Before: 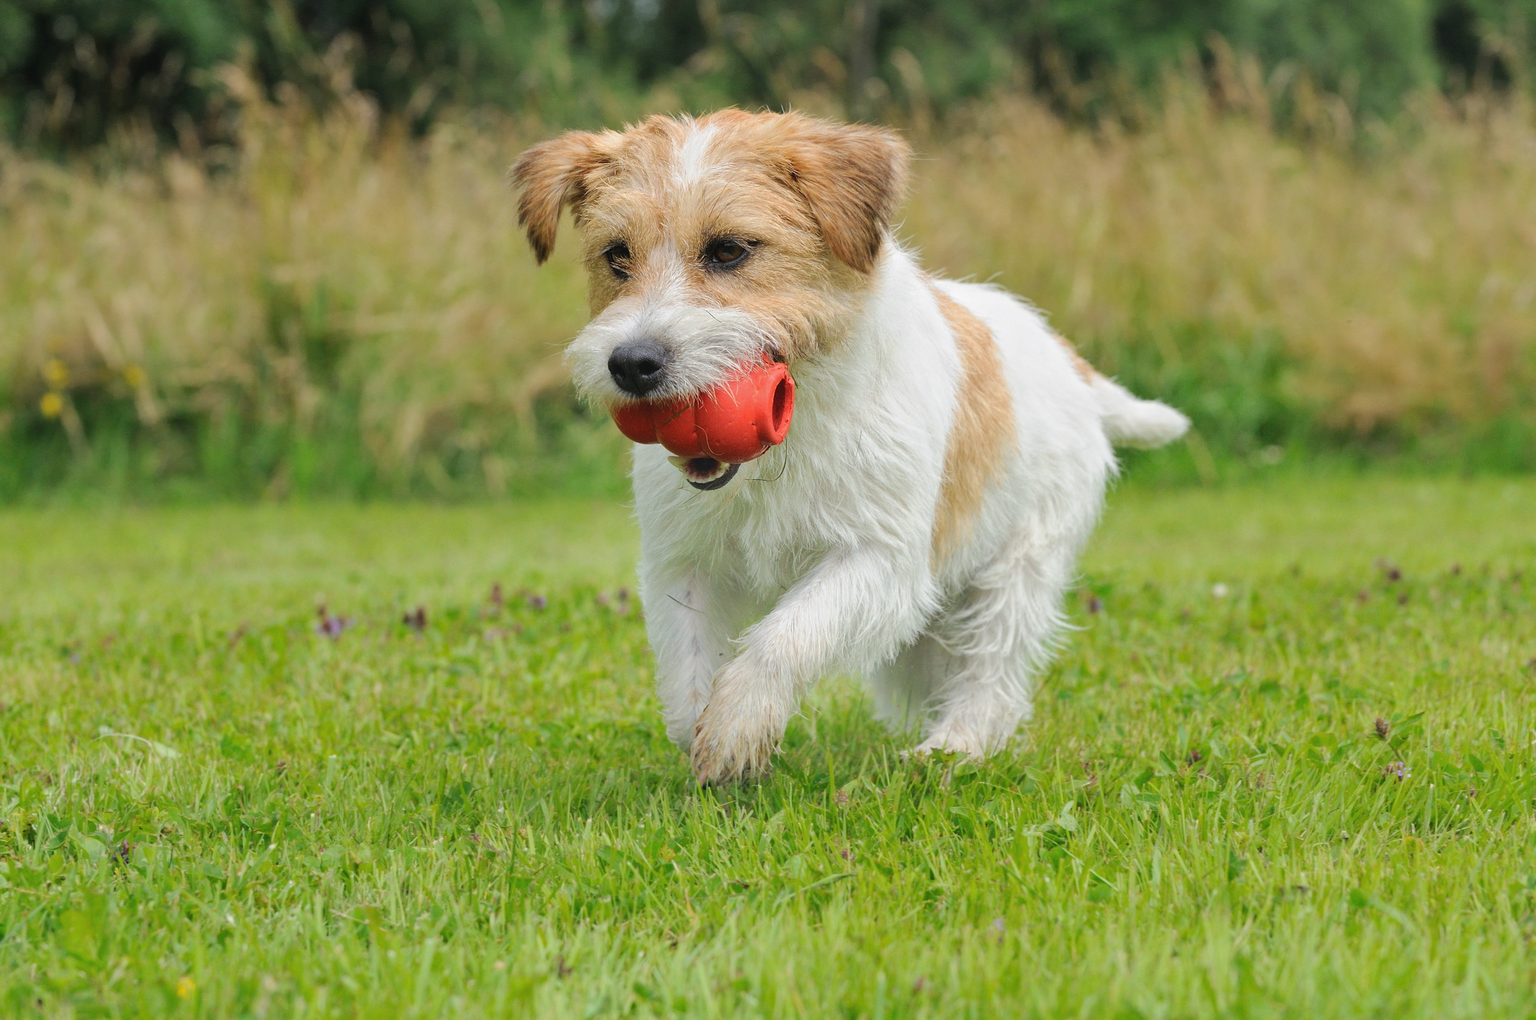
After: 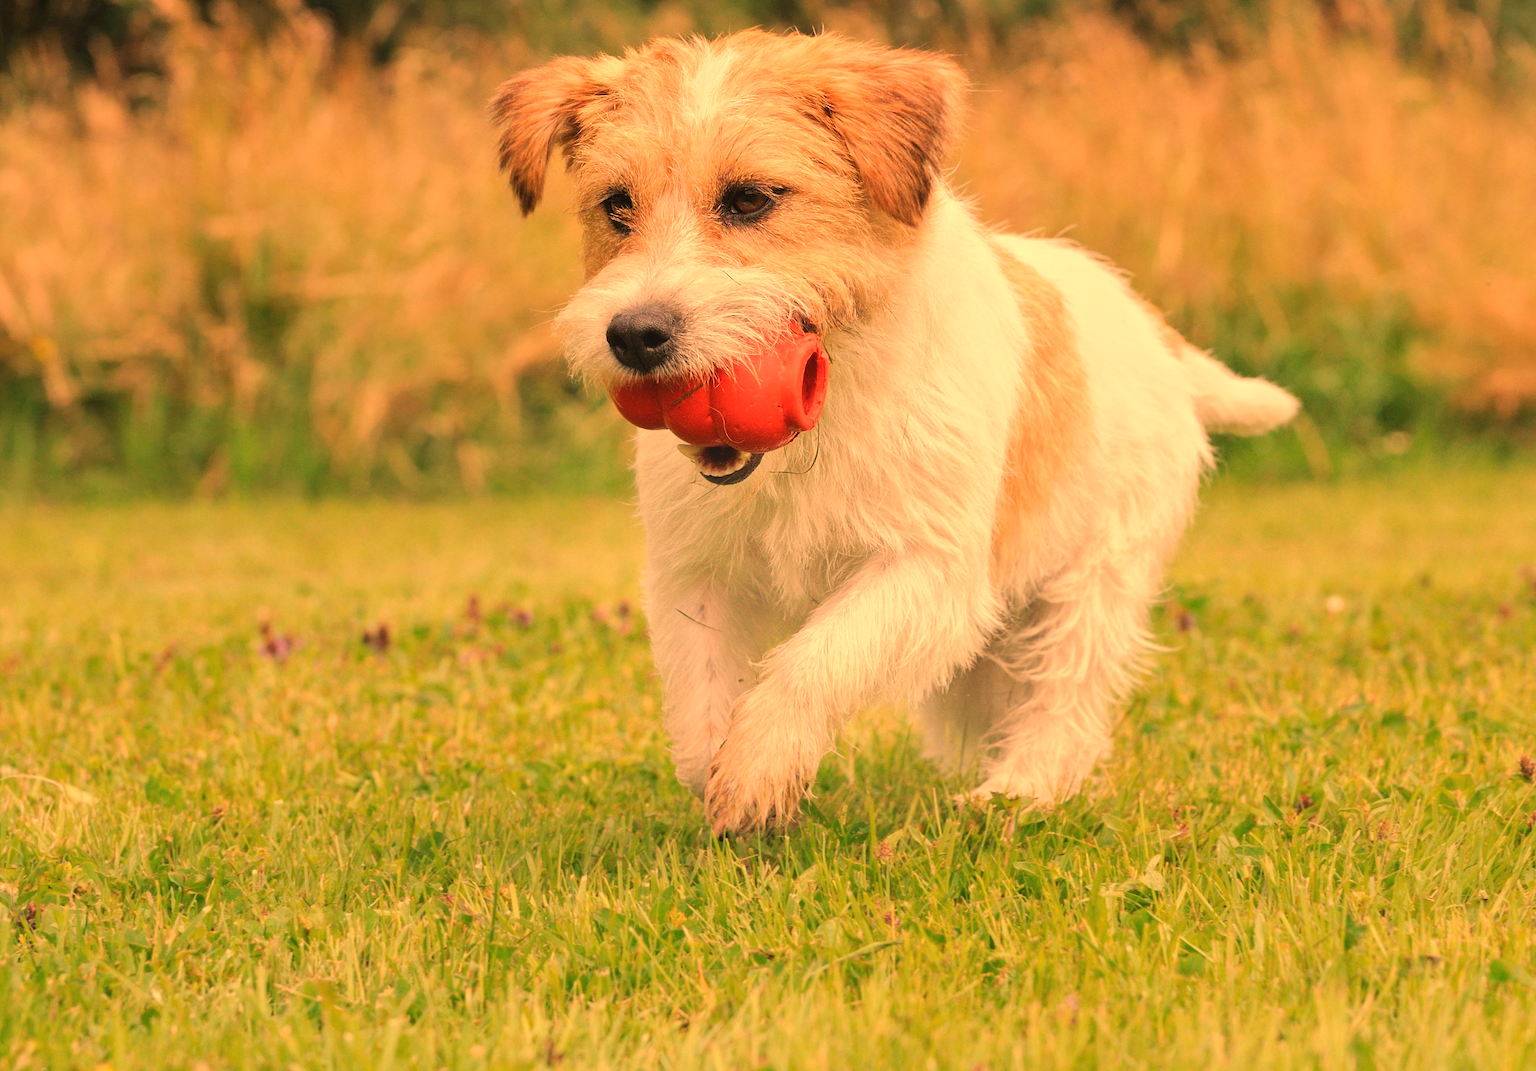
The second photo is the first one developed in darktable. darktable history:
white balance: red 1.467, blue 0.684
crop: left 6.446%, top 8.188%, right 9.538%, bottom 3.548%
